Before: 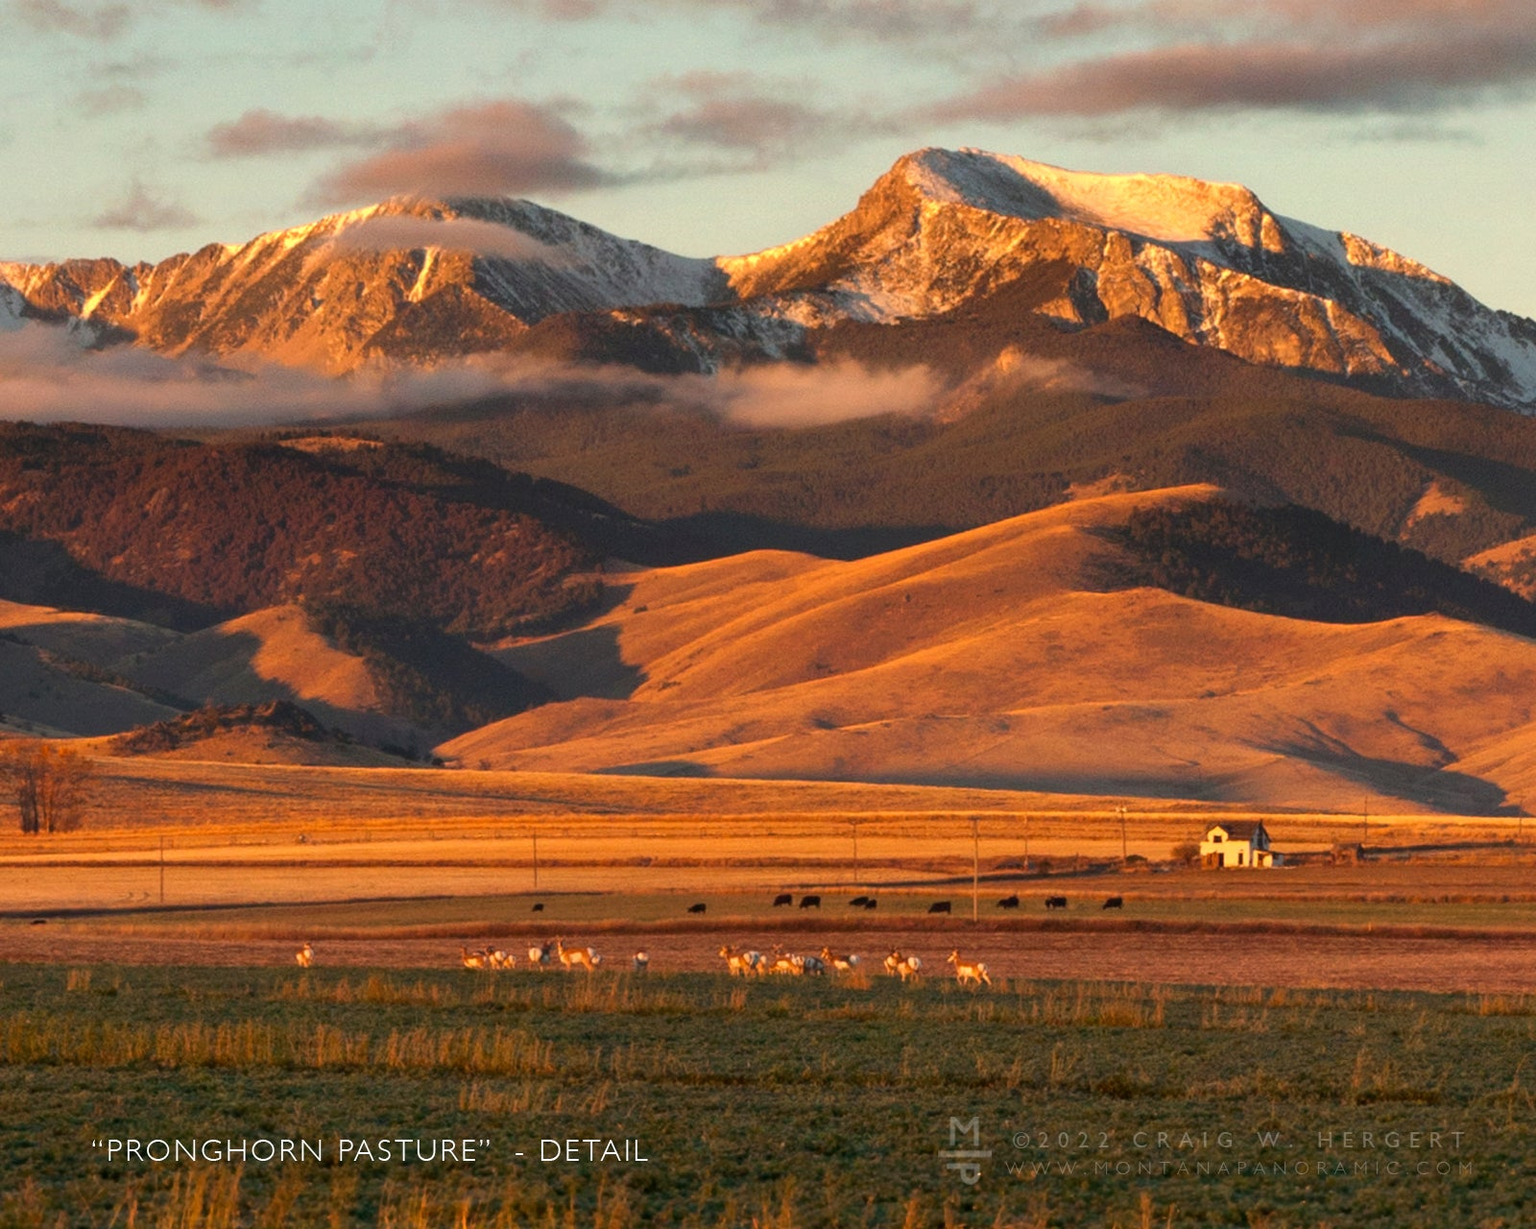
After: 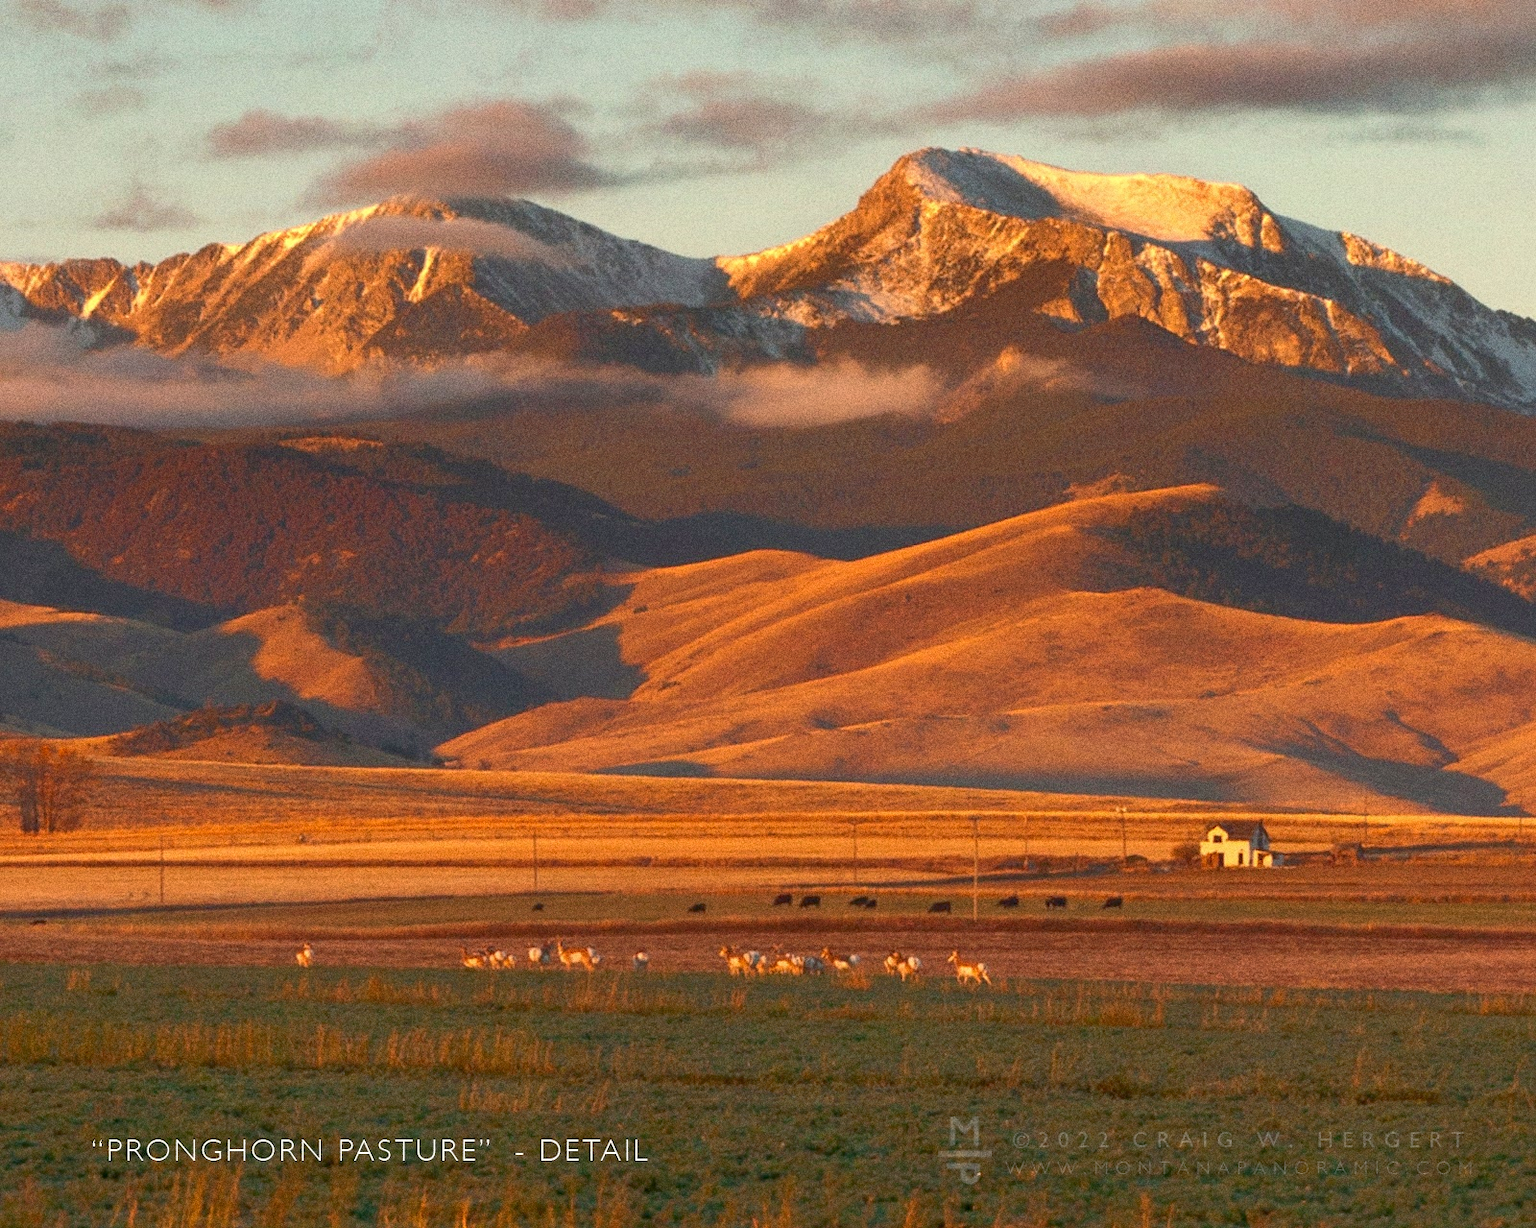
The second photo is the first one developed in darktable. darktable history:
rgb curve: curves: ch0 [(0, 0) (0.072, 0.166) (0.217, 0.293) (0.414, 0.42) (1, 1)], compensate middle gray true, preserve colors basic power
grain: coarseness 0.09 ISO, strength 40%
